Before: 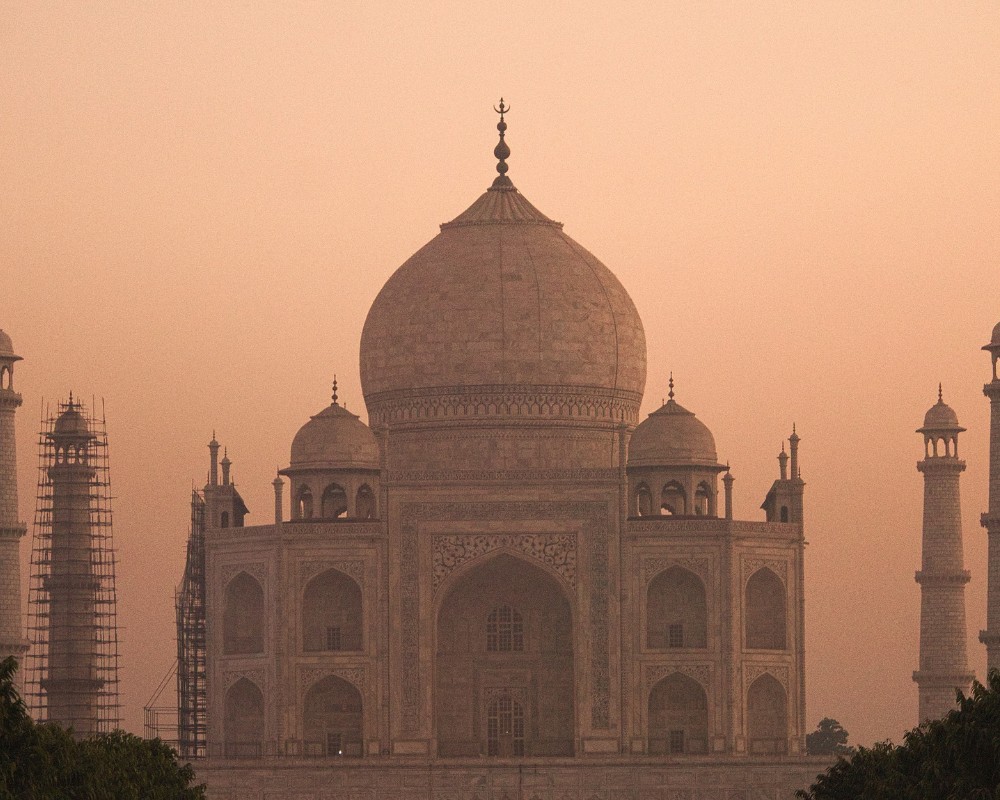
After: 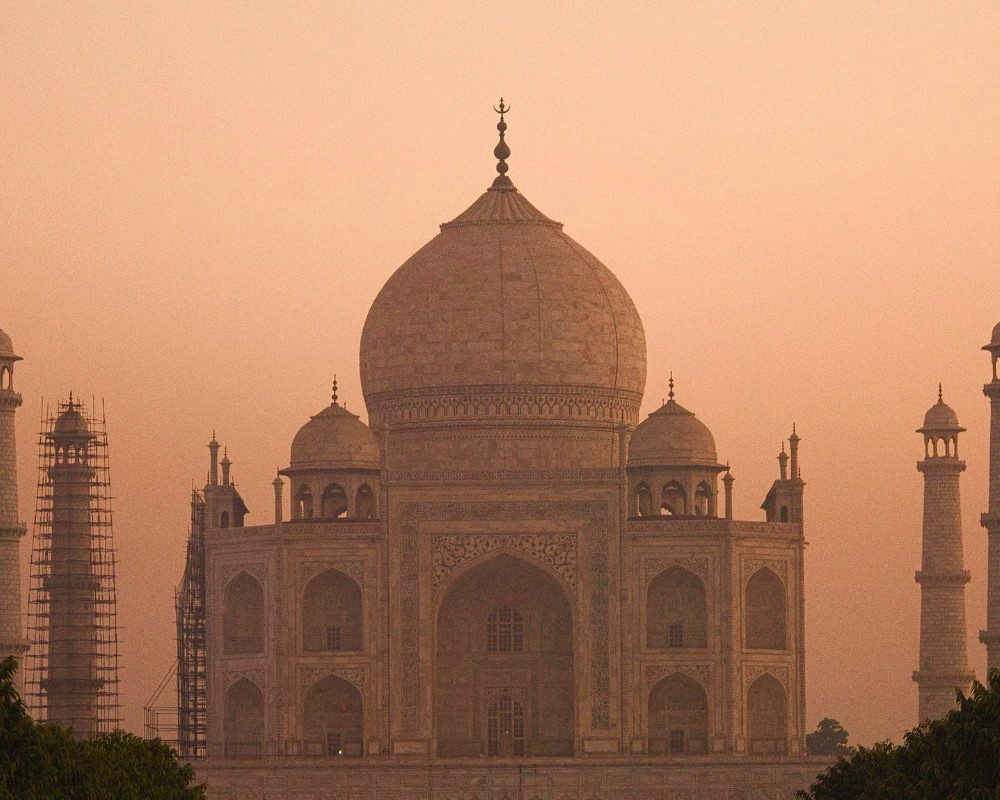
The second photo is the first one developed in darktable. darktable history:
tone equalizer: -8 EV -0.55 EV, smoothing diameter 24.84%, edges refinement/feathering 8.71, preserve details guided filter
color balance rgb: perceptual saturation grading › global saturation 27.573%, perceptual saturation grading › highlights -25.193%, perceptual saturation grading › shadows 25.9%
